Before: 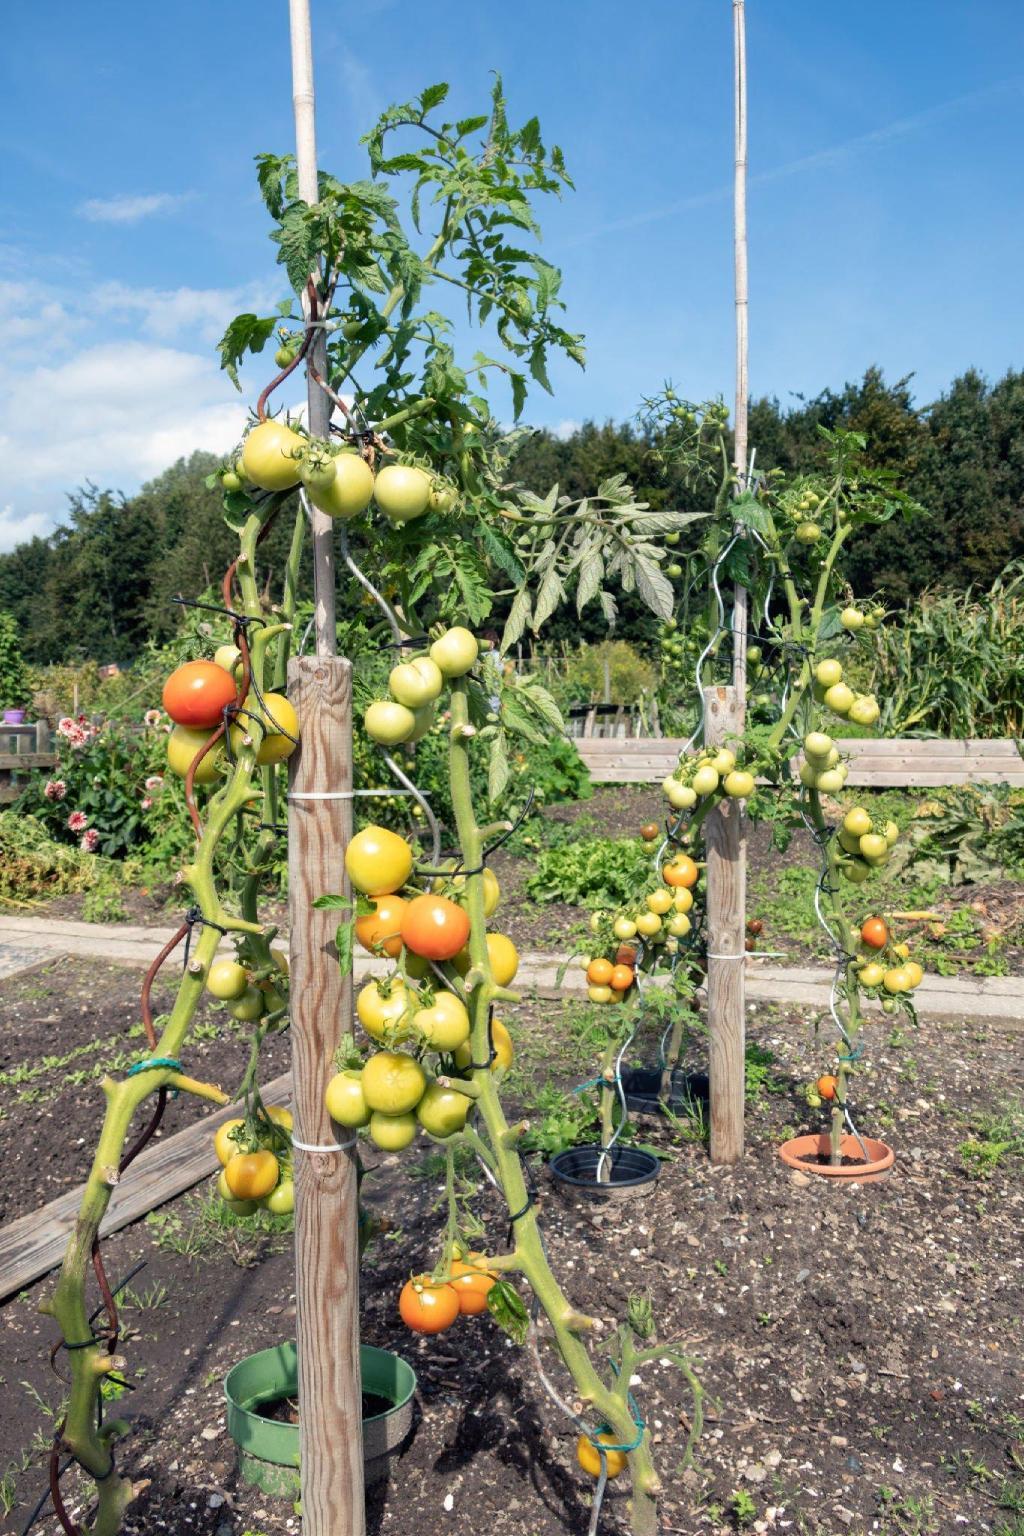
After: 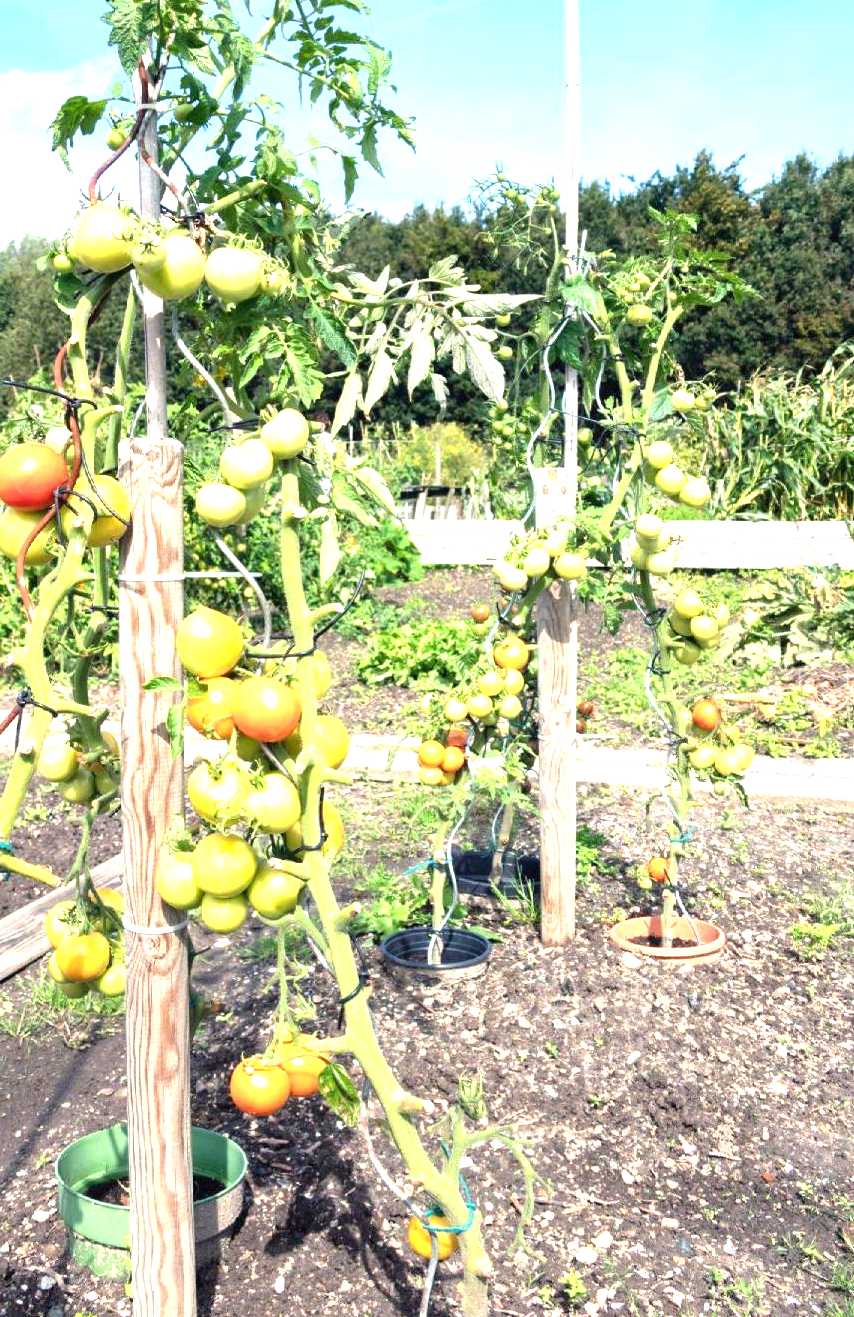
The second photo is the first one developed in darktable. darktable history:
exposure: black level correction 0, exposure 1.447 EV, compensate highlight preservation false
crop: left 16.51%, top 14.228%
